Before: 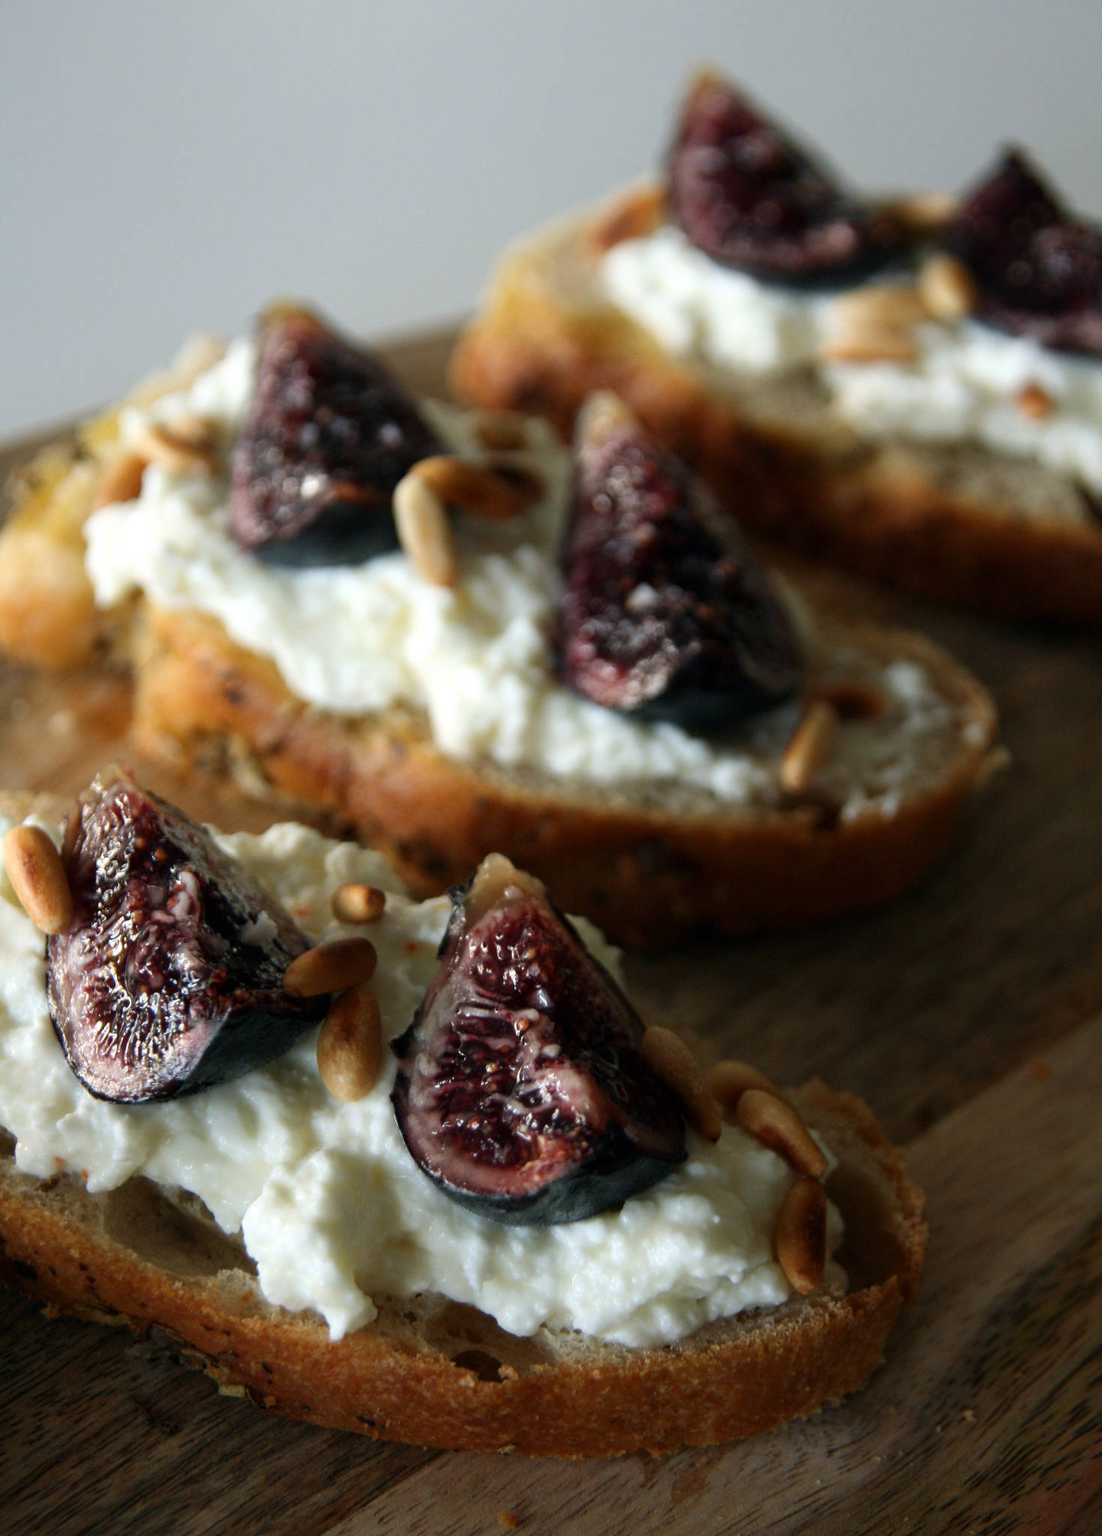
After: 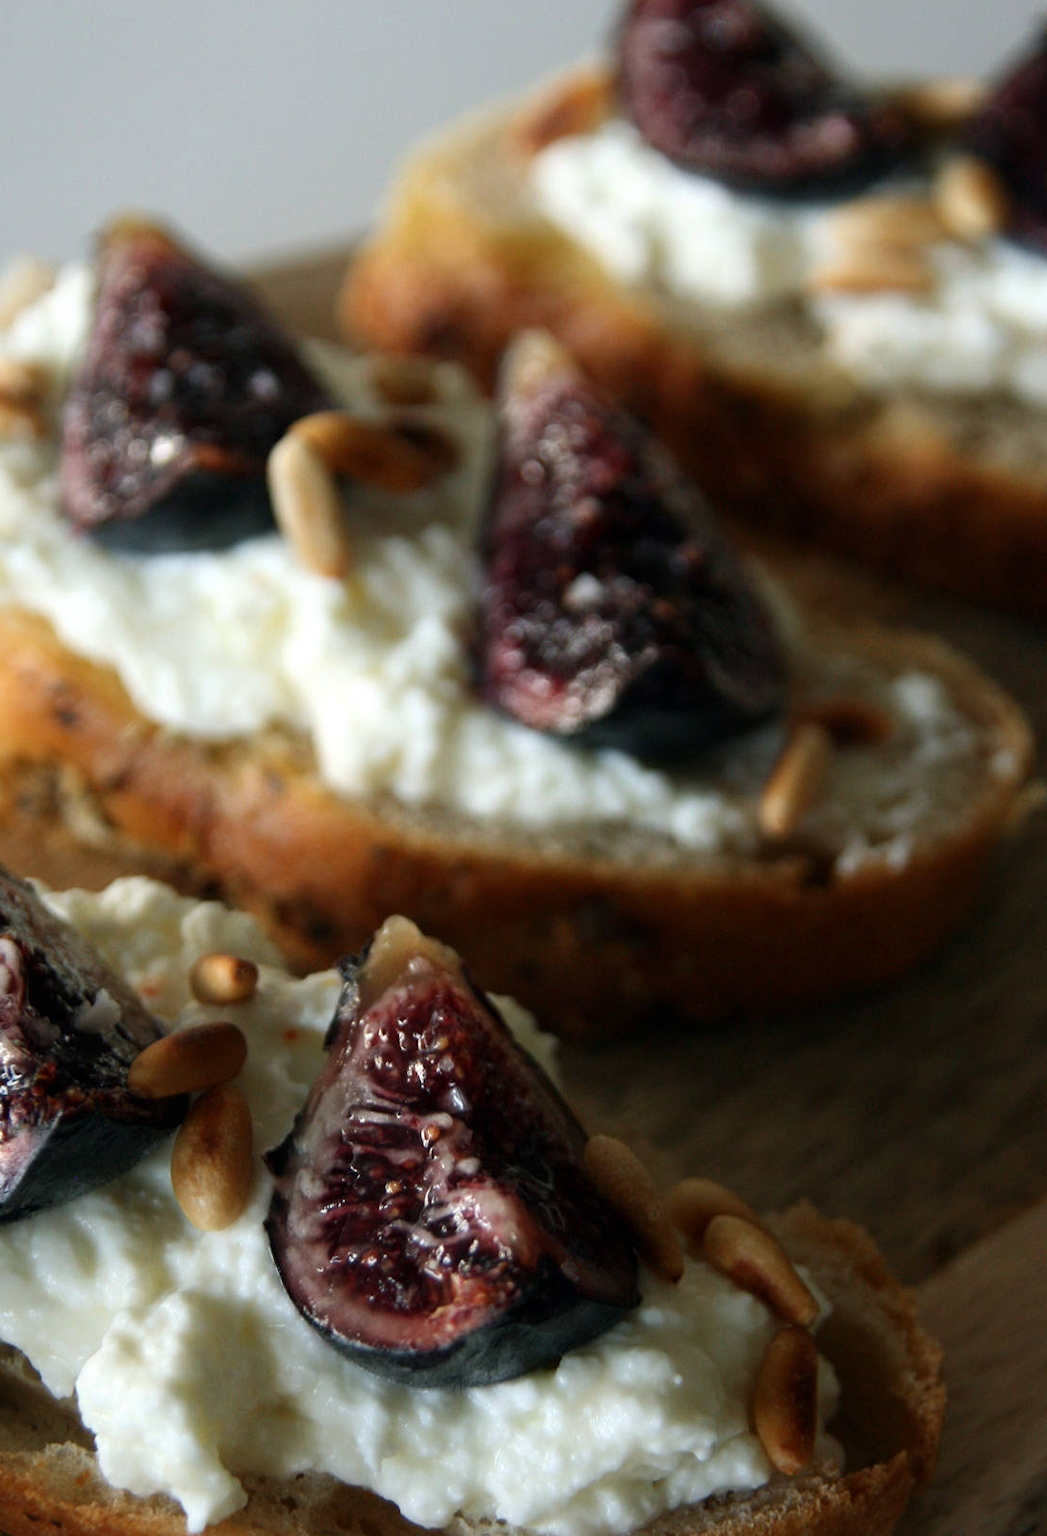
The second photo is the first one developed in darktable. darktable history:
crop: left 16.575%, top 8.591%, right 8.483%, bottom 12.549%
color calibration: illuminant same as pipeline (D50), adaptation none (bypass), x 0.332, y 0.333, temperature 5024.04 K
